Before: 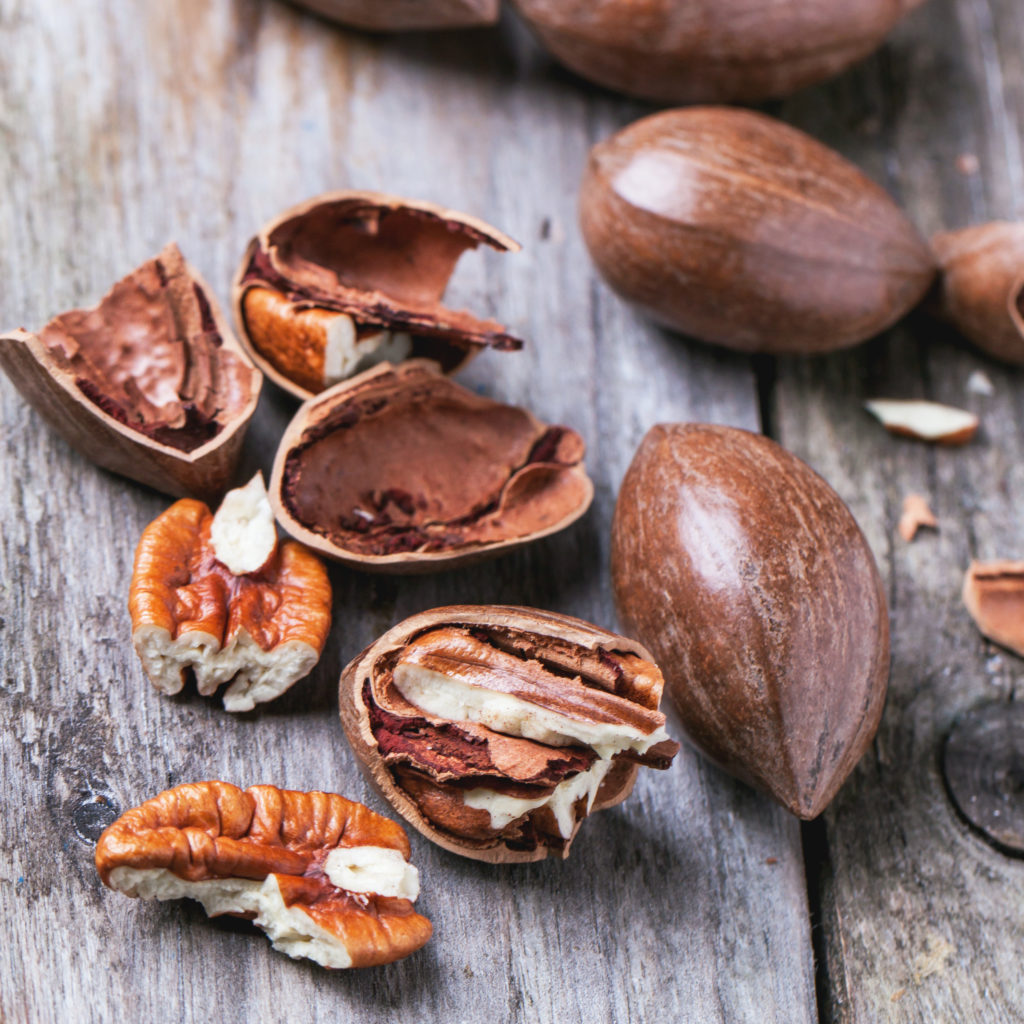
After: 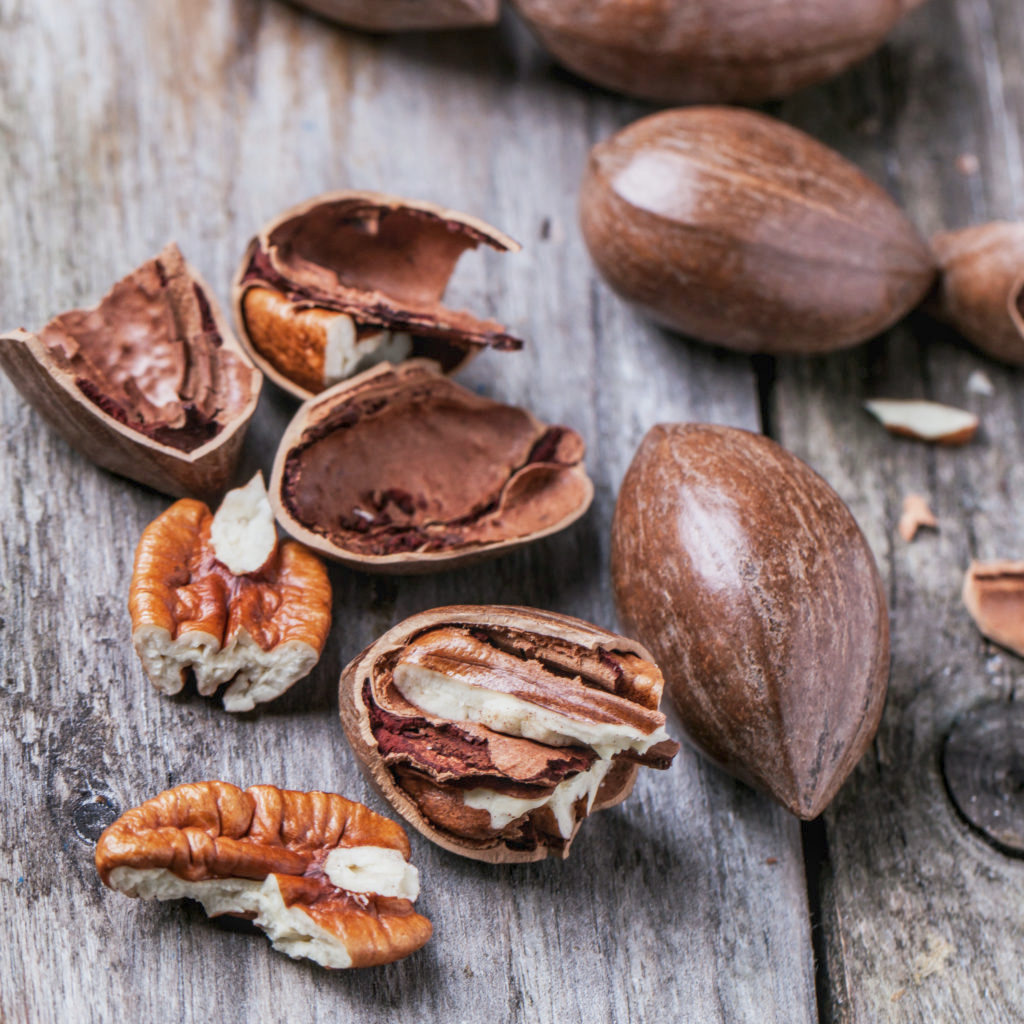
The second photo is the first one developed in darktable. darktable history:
local contrast: detail 130%
color balance: contrast -15%
